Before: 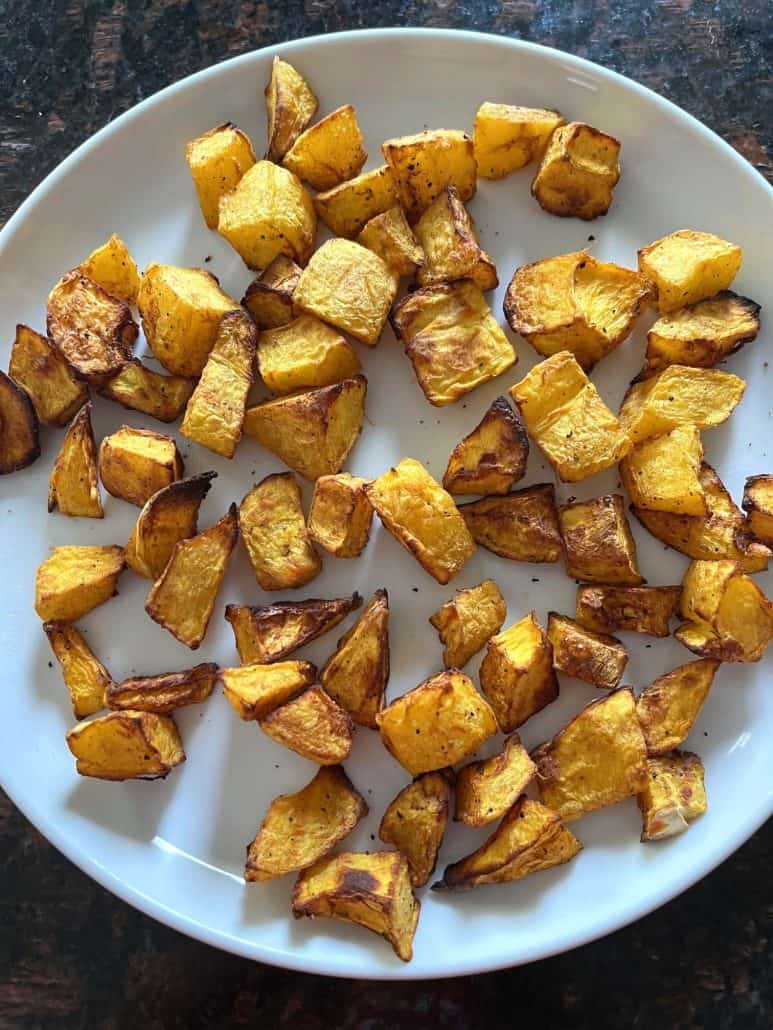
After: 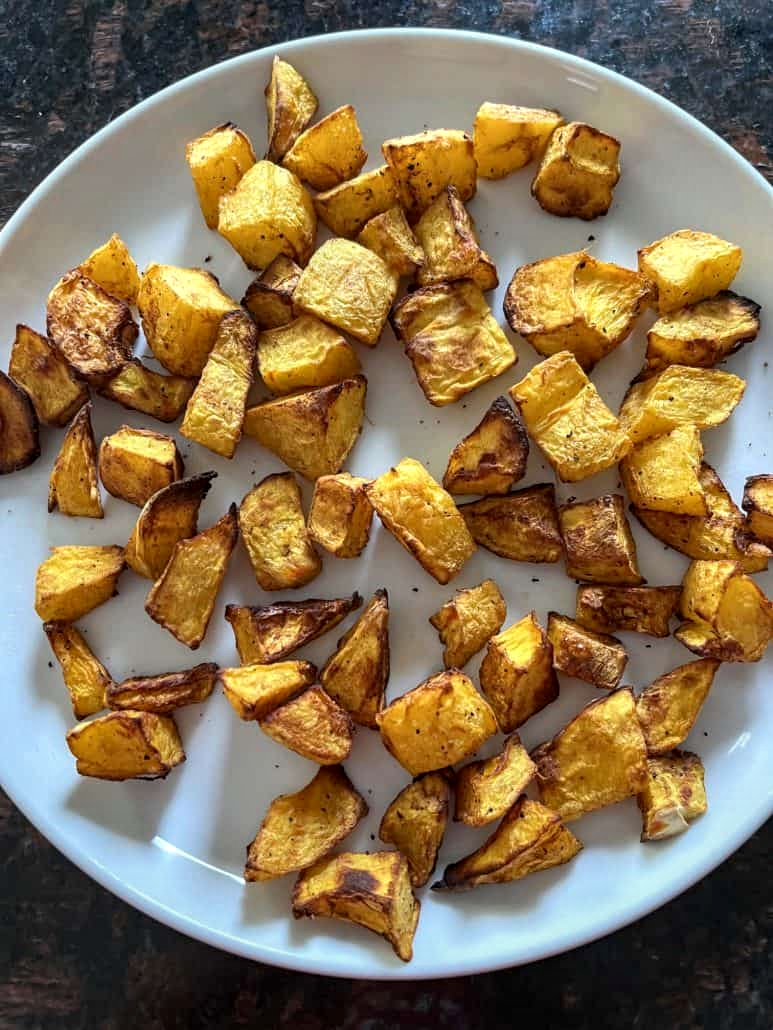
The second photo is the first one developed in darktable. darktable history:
local contrast: shadows 93%, midtone range 0.496
